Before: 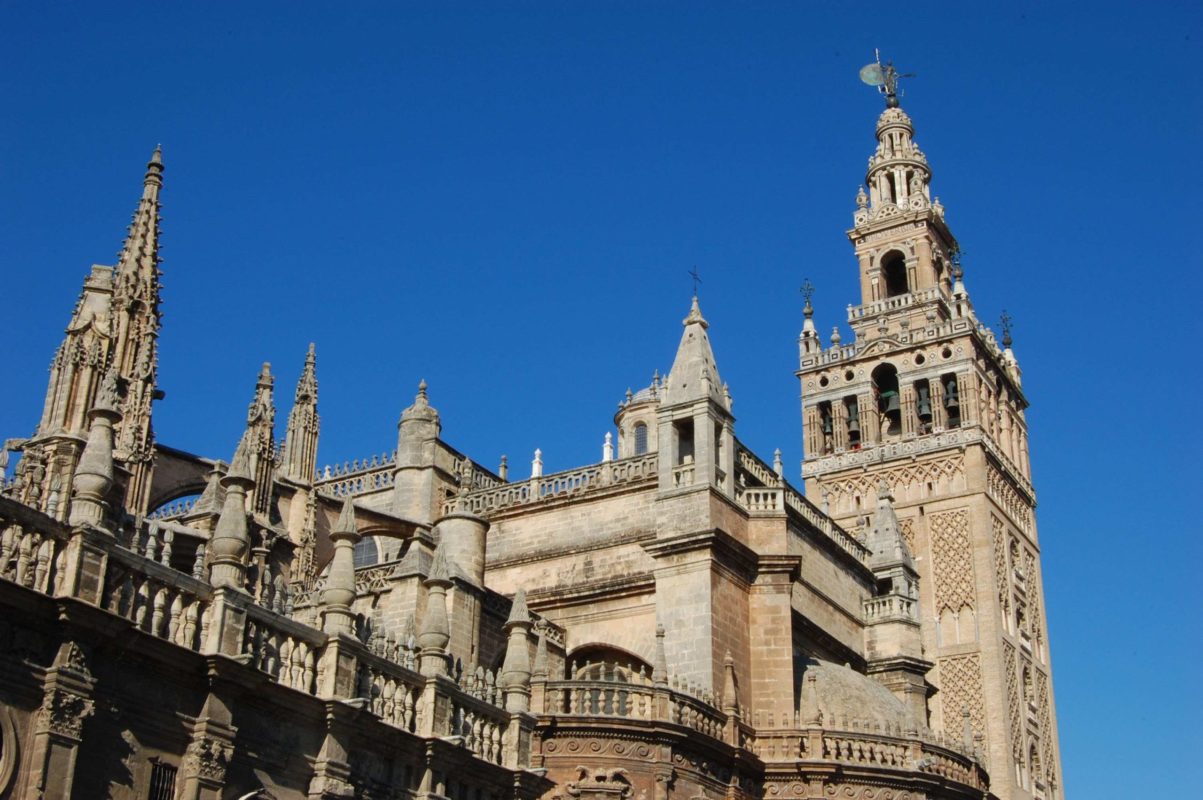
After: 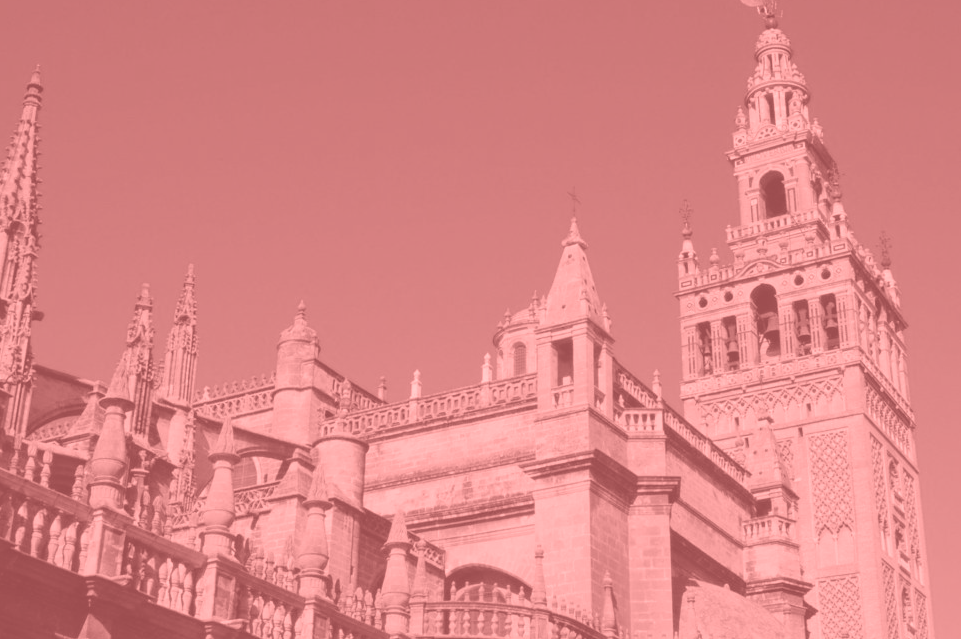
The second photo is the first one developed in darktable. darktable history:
white balance: red 0.986, blue 1.01
crop and rotate: left 10.071%, top 10.071%, right 10.02%, bottom 10.02%
colorize: saturation 51%, source mix 50.67%, lightness 50.67%
